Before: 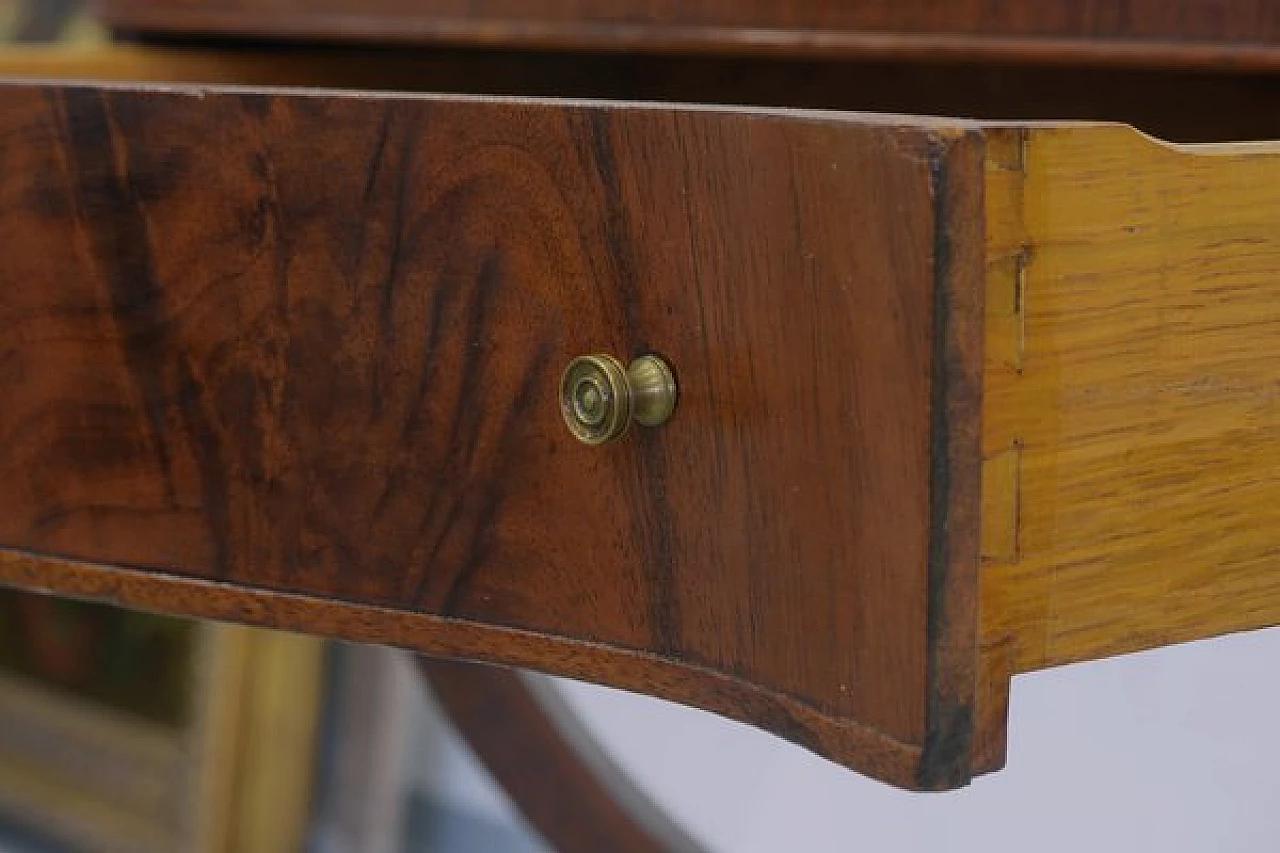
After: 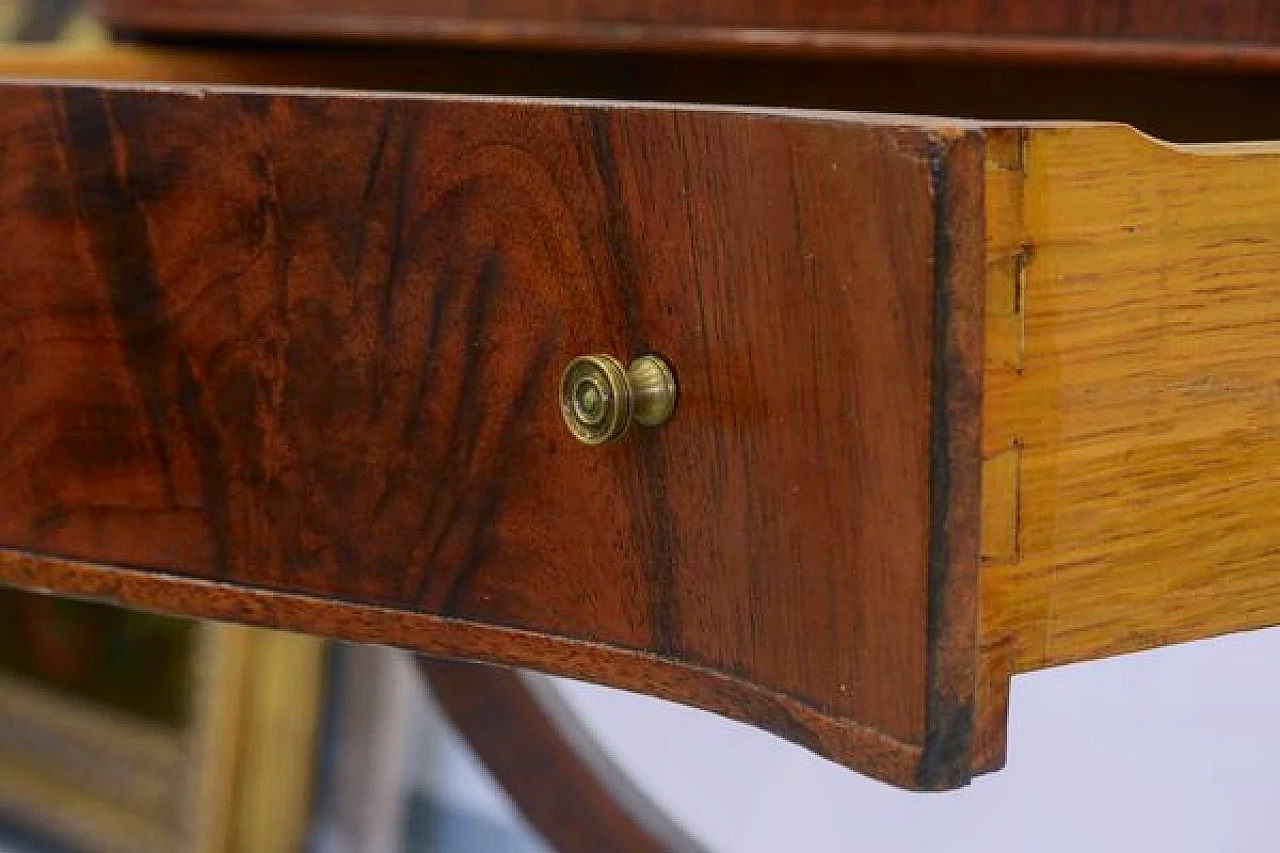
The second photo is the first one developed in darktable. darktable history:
local contrast: detail 115%
exposure: exposure 0.2 EV, compensate highlight preservation false
tone curve: curves: ch0 [(0, 0.011) (0.139, 0.106) (0.295, 0.271) (0.499, 0.523) (0.739, 0.782) (0.857, 0.879) (1, 0.967)]; ch1 [(0, 0) (0.291, 0.229) (0.394, 0.365) (0.469, 0.456) (0.495, 0.497) (0.524, 0.53) (0.588, 0.62) (0.725, 0.779) (1, 1)]; ch2 [(0, 0) (0.125, 0.089) (0.35, 0.317) (0.437, 0.42) (0.502, 0.499) (0.537, 0.551) (0.613, 0.636) (1, 1)], color space Lab, independent channels, preserve colors none
